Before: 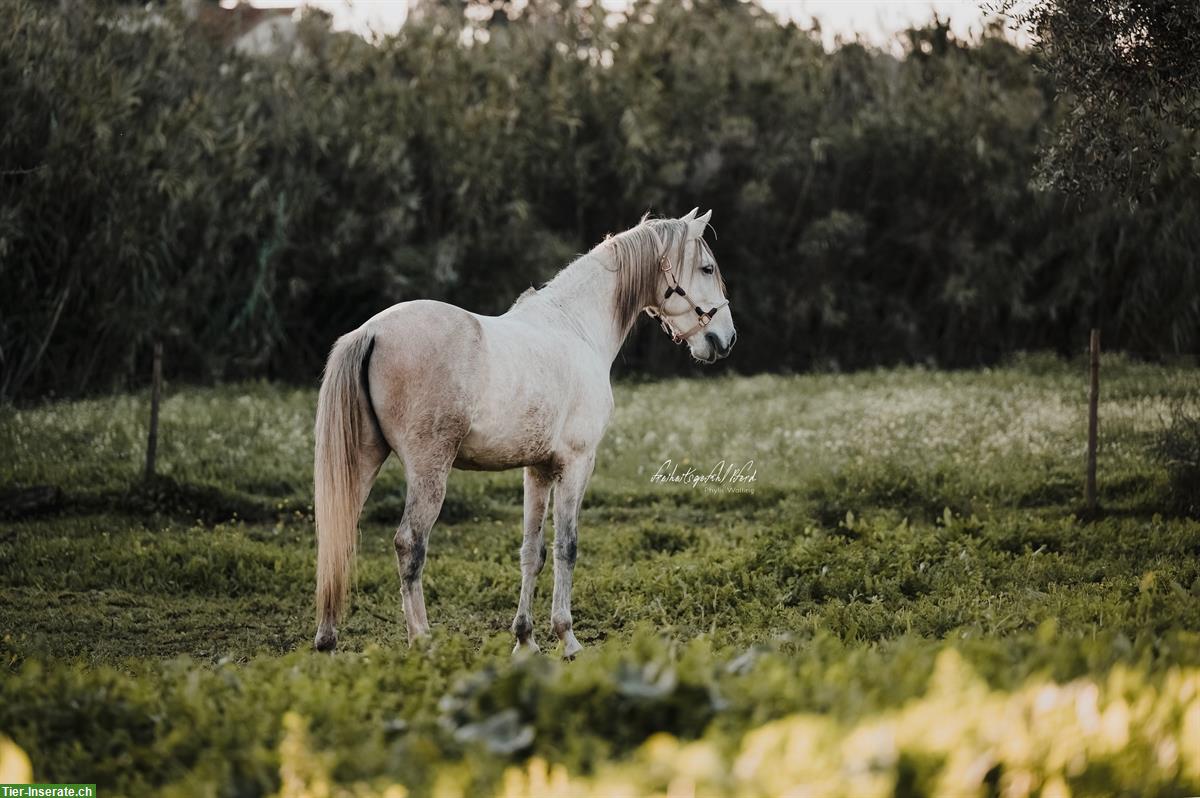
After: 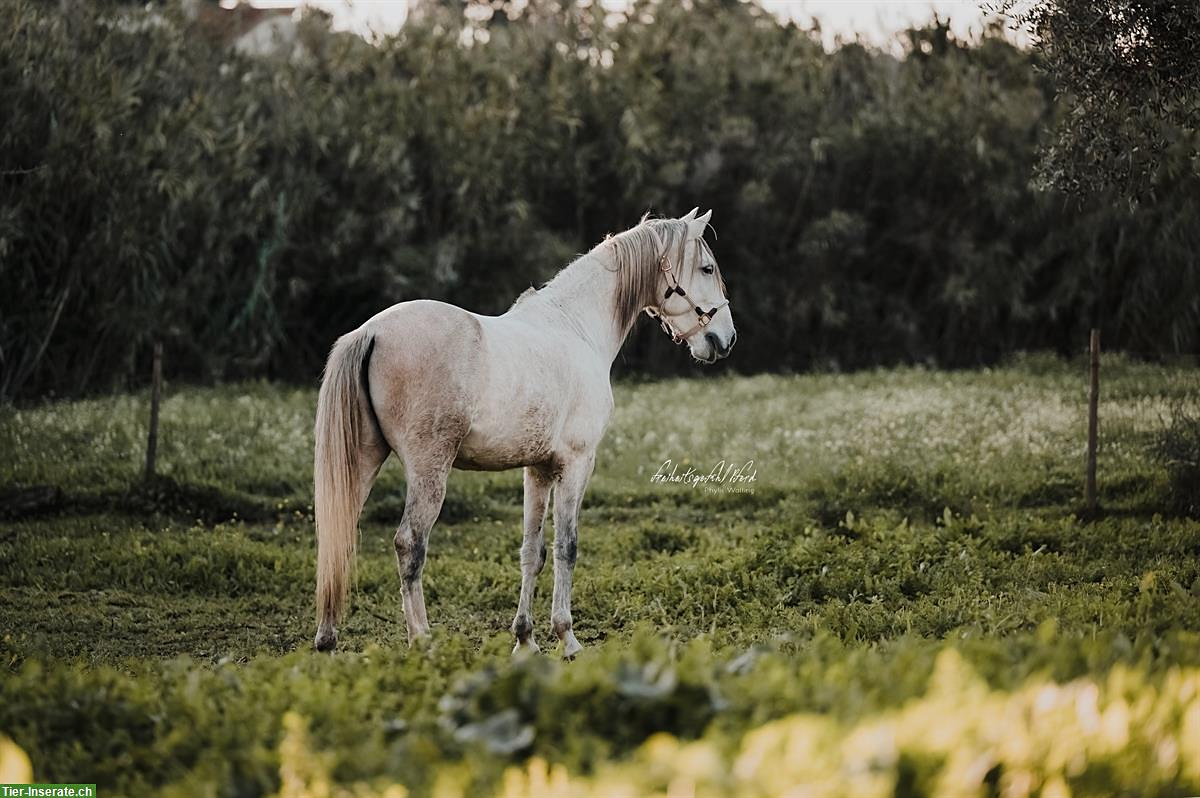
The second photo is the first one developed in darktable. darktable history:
shadows and highlights: shadows 10.44, white point adjustment 1.06, highlights -39.07, highlights color adjustment 49.61%
sharpen: radius 1.574, amount 0.365, threshold 1.32
